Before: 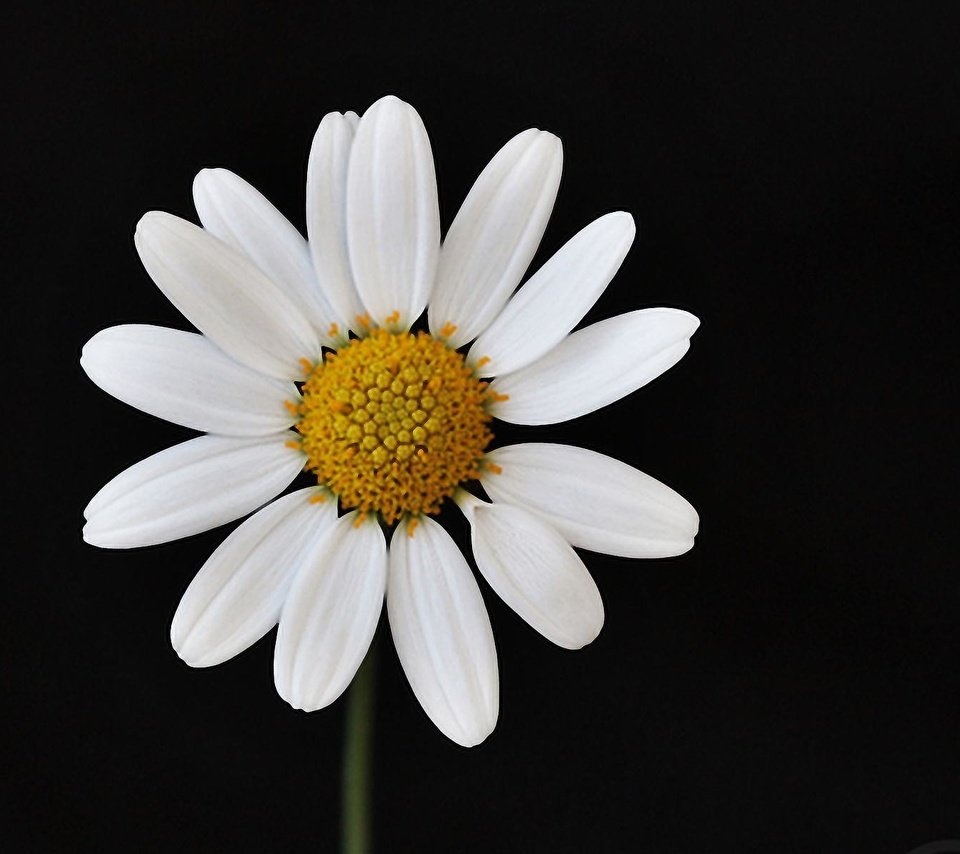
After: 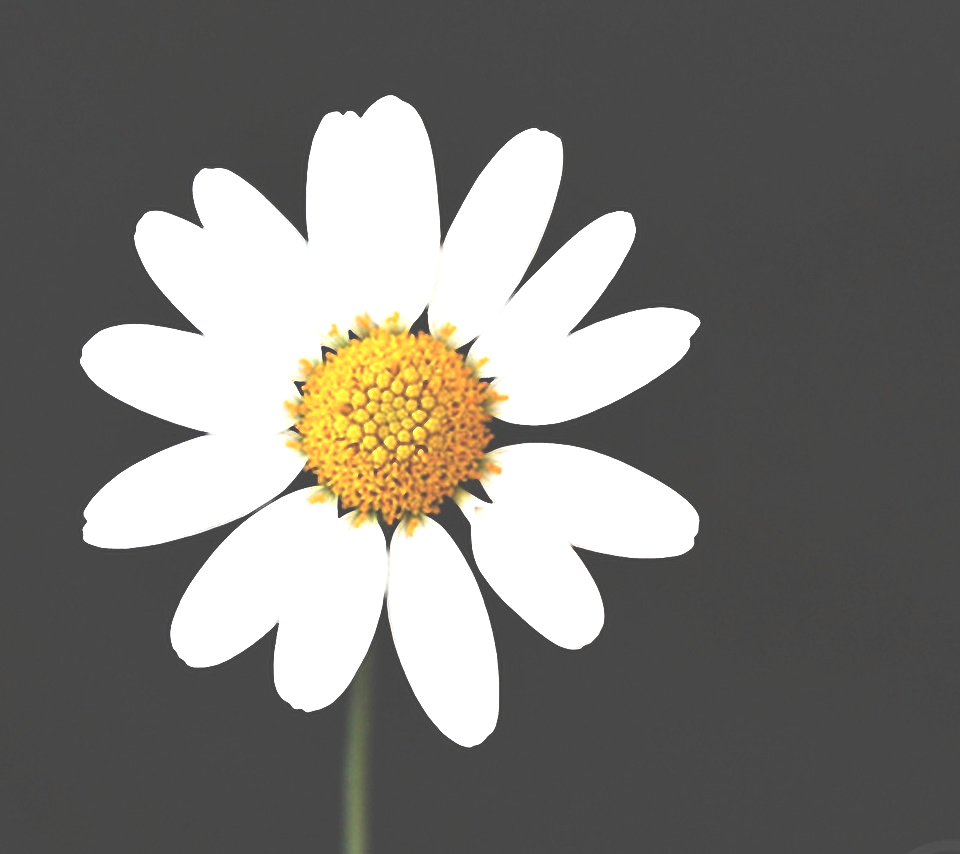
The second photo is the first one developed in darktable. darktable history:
exposure: black level correction -0.023, exposure 1.395 EV, compensate highlight preservation false
